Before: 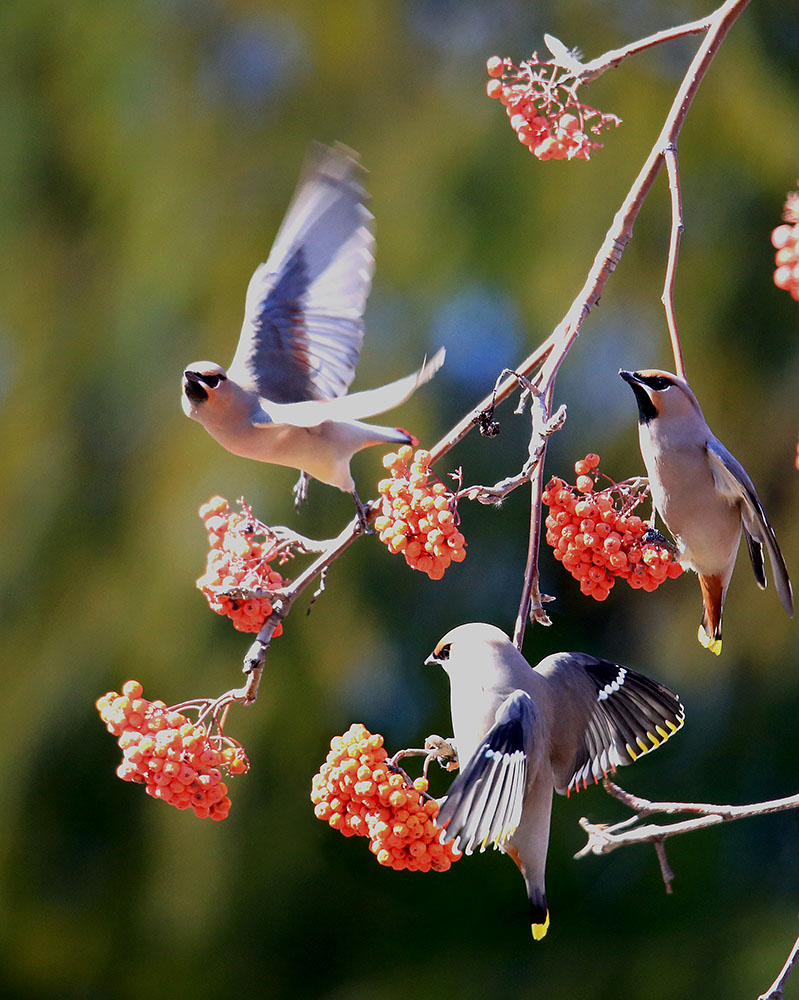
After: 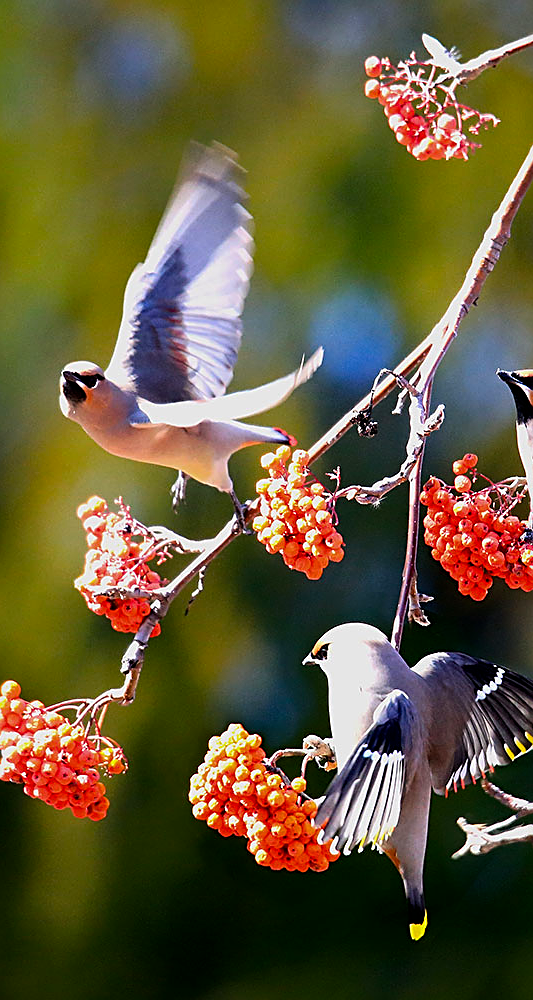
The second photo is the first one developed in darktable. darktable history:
sharpen: on, module defaults
crop and rotate: left 15.383%, right 17.855%
tone equalizer: -8 EV -0.394 EV, -7 EV -0.356 EV, -6 EV -0.372 EV, -5 EV -0.2 EV, -3 EV 0.196 EV, -2 EV 0.325 EV, -1 EV 0.397 EV, +0 EV 0.42 EV, edges refinement/feathering 500, mask exposure compensation -1.57 EV, preserve details no
color balance rgb: shadows lift › chroma 0.868%, shadows lift › hue 114.53°, perceptual saturation grading › global saturation 30.085%
